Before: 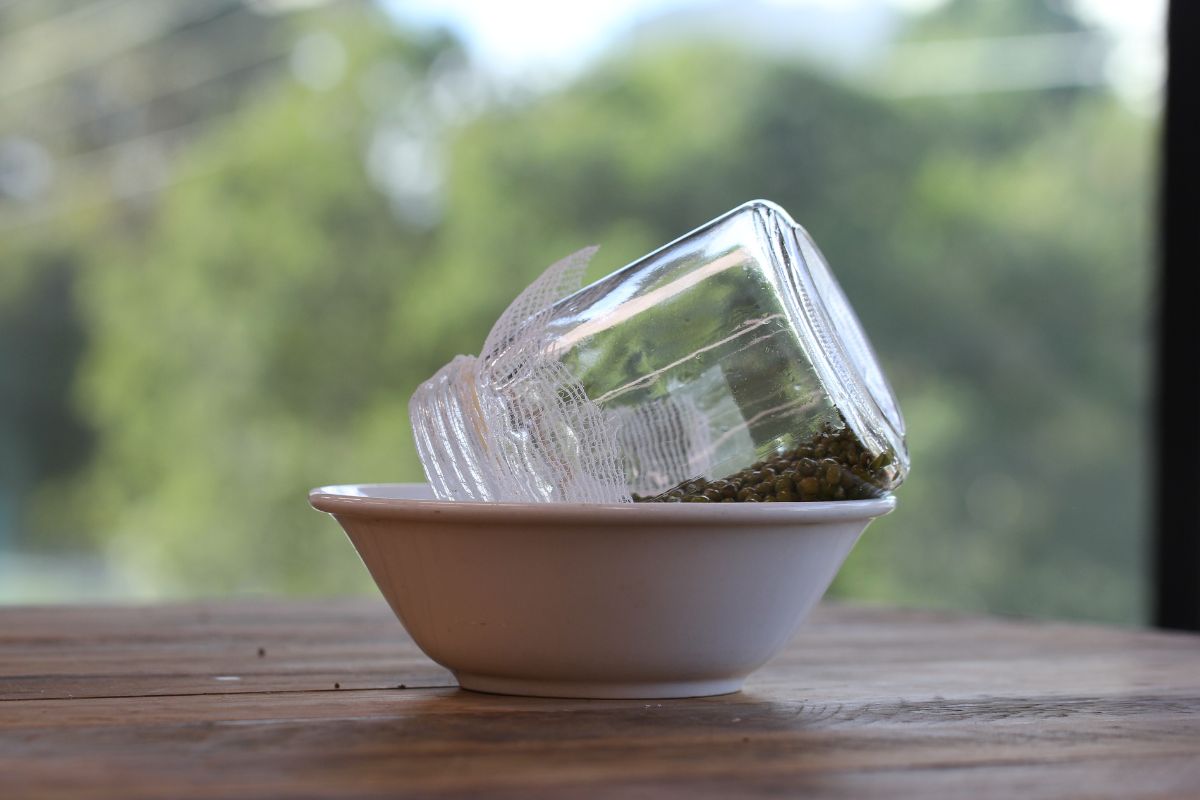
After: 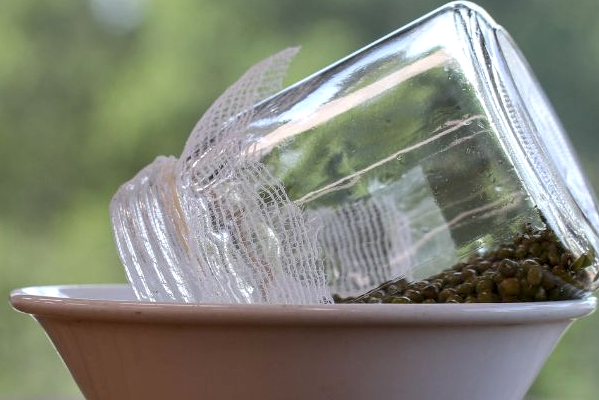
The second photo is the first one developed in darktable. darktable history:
exposure: black level correction 0.004, exposure 0.014 EV, compensate highlight preservation false
crop: left 25%, top 25%, right 25%, bottom 25%
local contrast: on, module defaults
